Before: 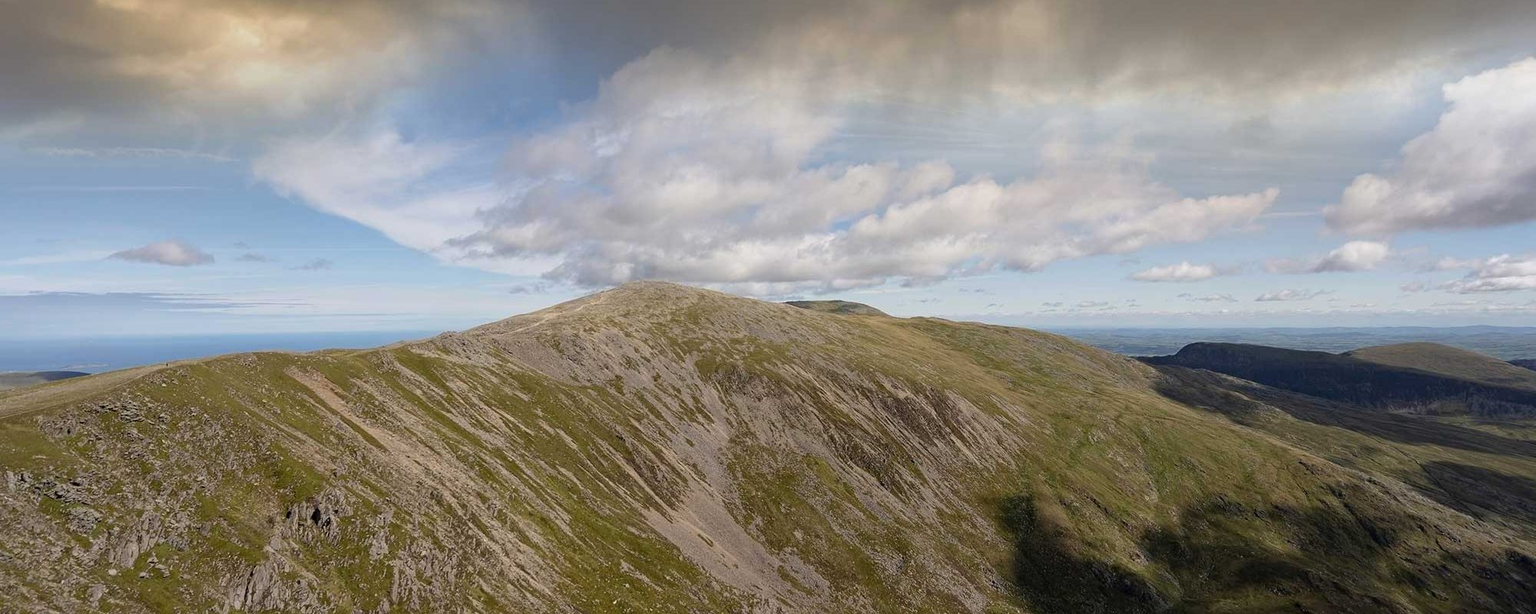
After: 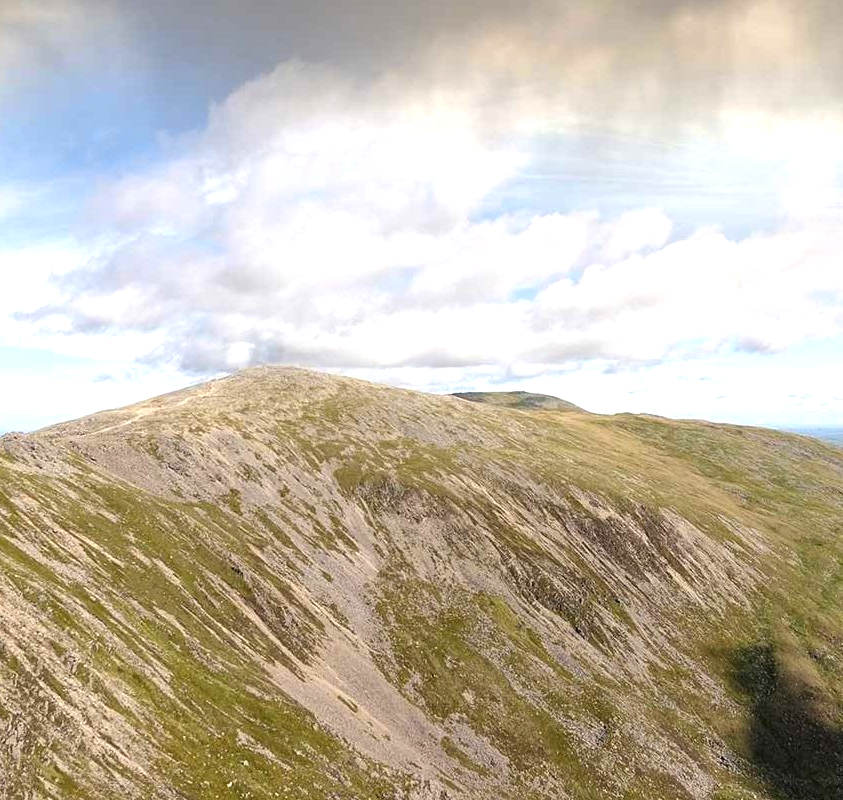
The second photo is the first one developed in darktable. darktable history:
crop: left 28.583%, right 29.231%
exposure: exposure 1 EV, compensate highlight preservation false
